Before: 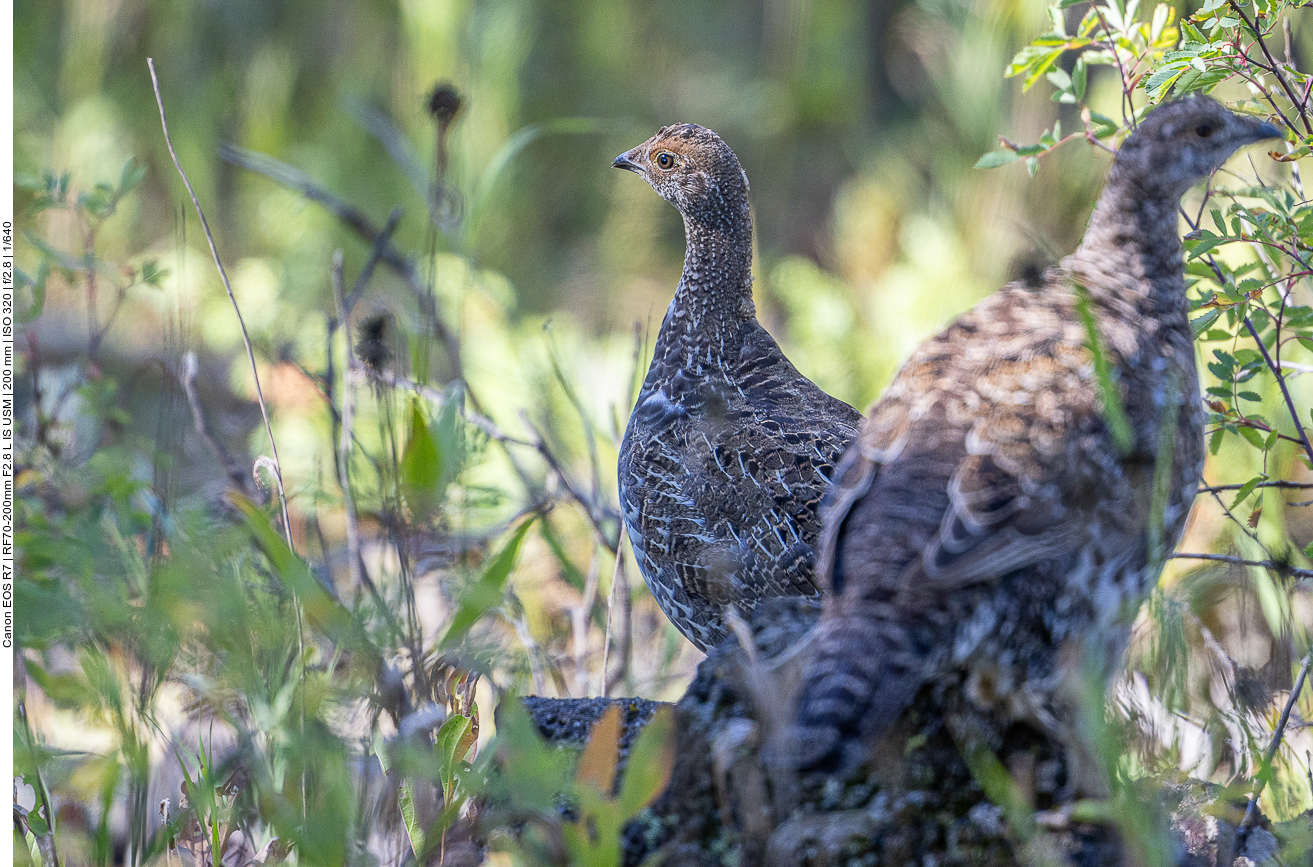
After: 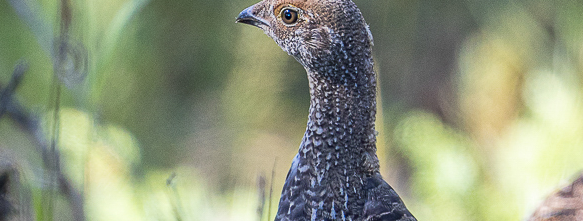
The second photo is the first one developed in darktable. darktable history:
crop: left 28.702%, top 16.826%, right 26.822%, bottom 57.586%
